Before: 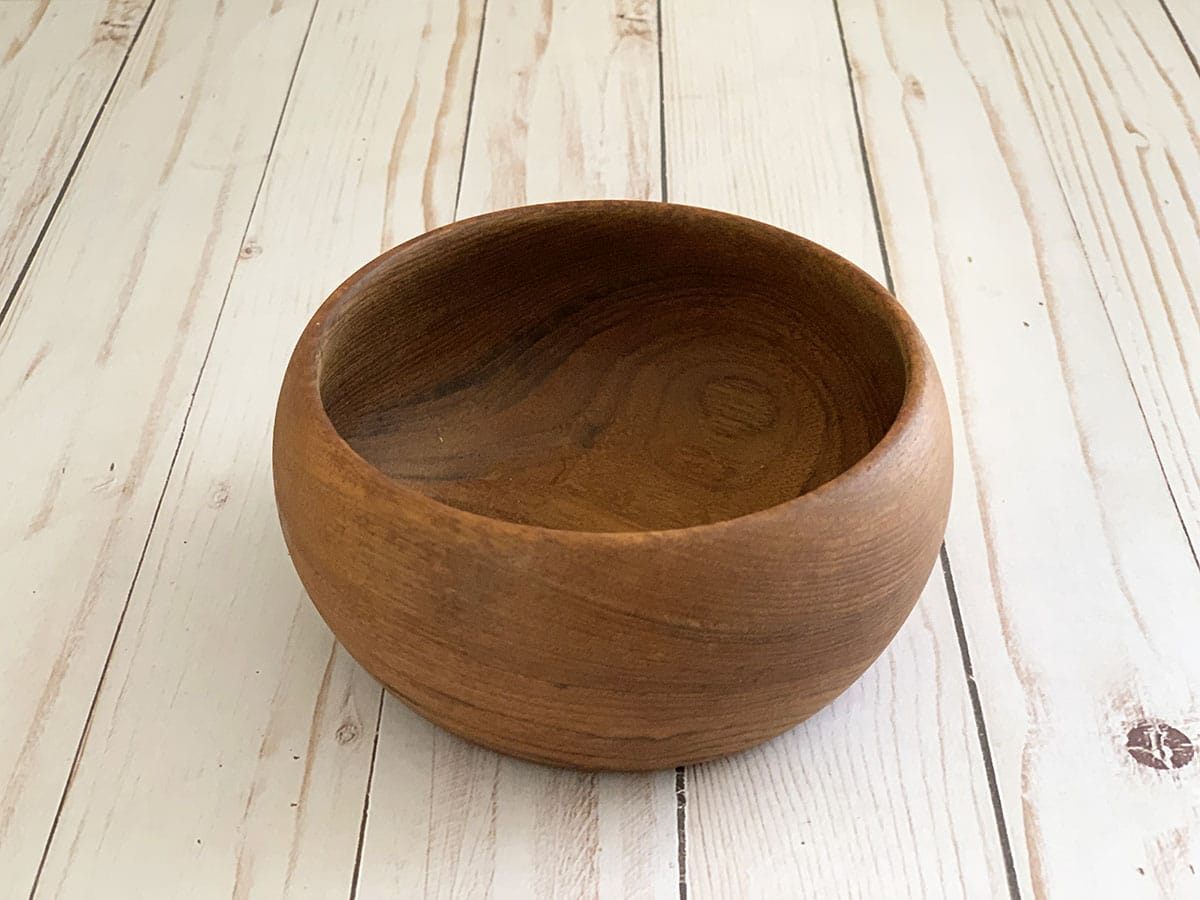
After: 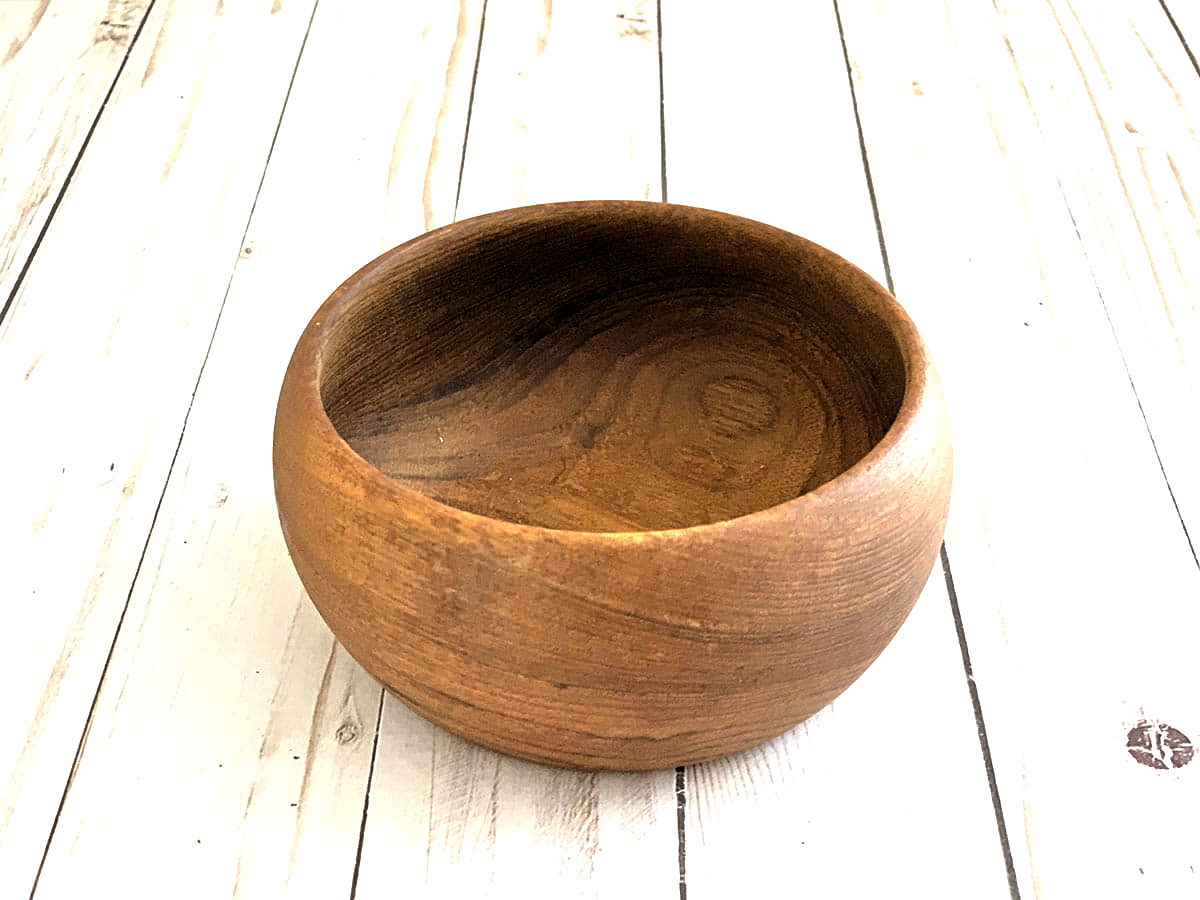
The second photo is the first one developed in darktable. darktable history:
levels: levels [0.044, 0.475, 0.791]
tone equalizer: -7 EV 0.15 EV, -6 EV 0.6 EV, -5 EV 1.15 EV, -4 EV 1.33 EV, -3 EV 1.15 EV, -2 EV 0.6 EV, -1 EV 0.15 EV, mask exposure compensation -0.5 EV
